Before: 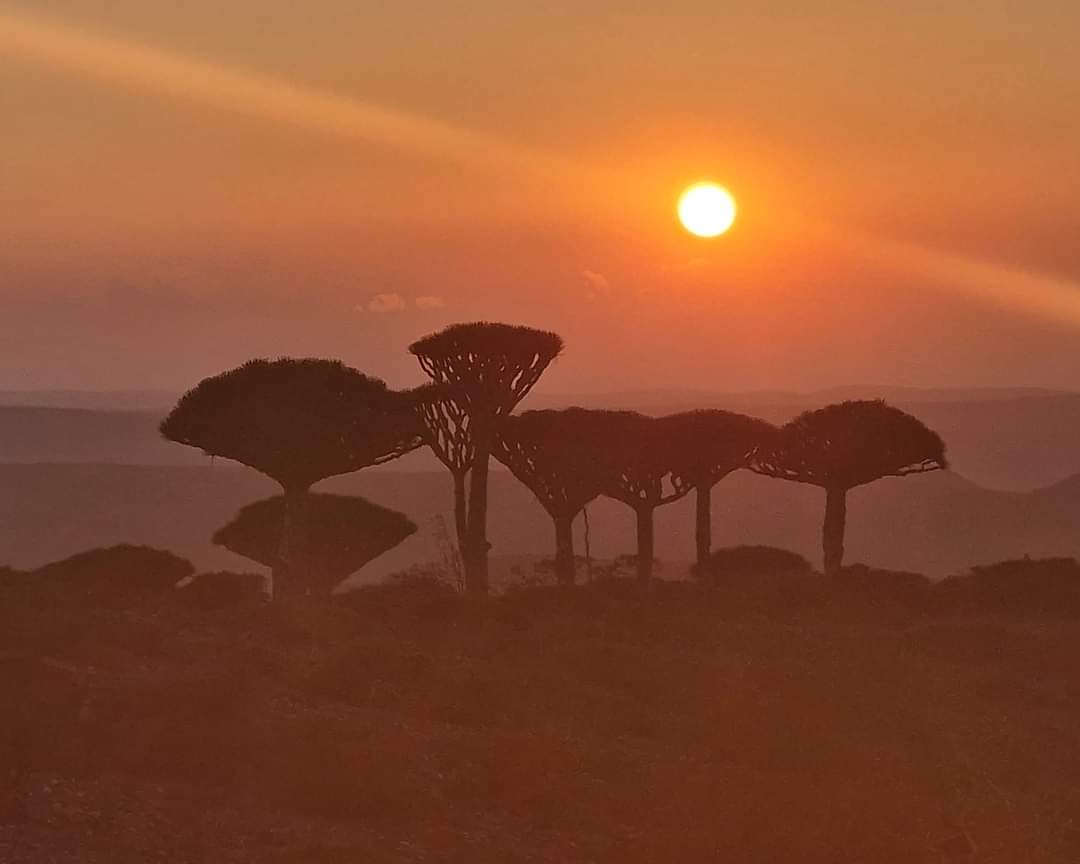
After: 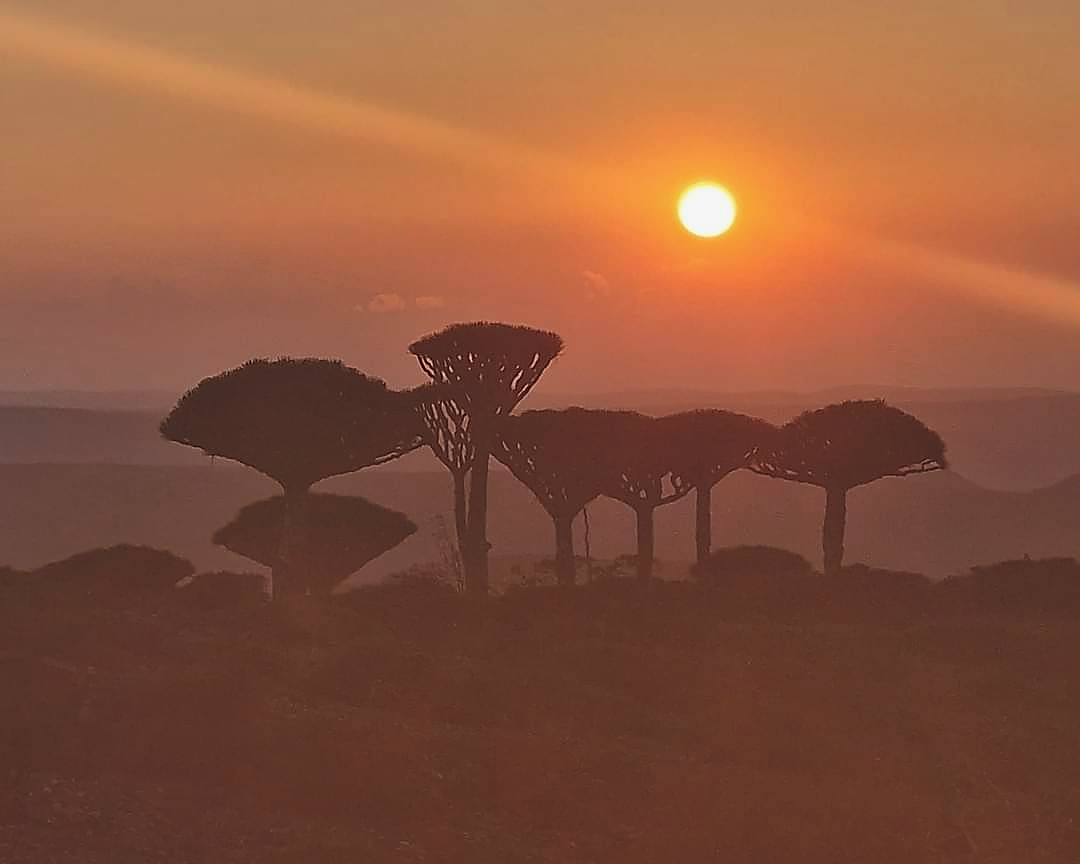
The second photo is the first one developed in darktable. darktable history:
sharpen: radius 1.4, amount 1.25, threshold 0.7
exposure: black level correction -0.015, exposure -0.125 EV, compensate highlight preservation false
